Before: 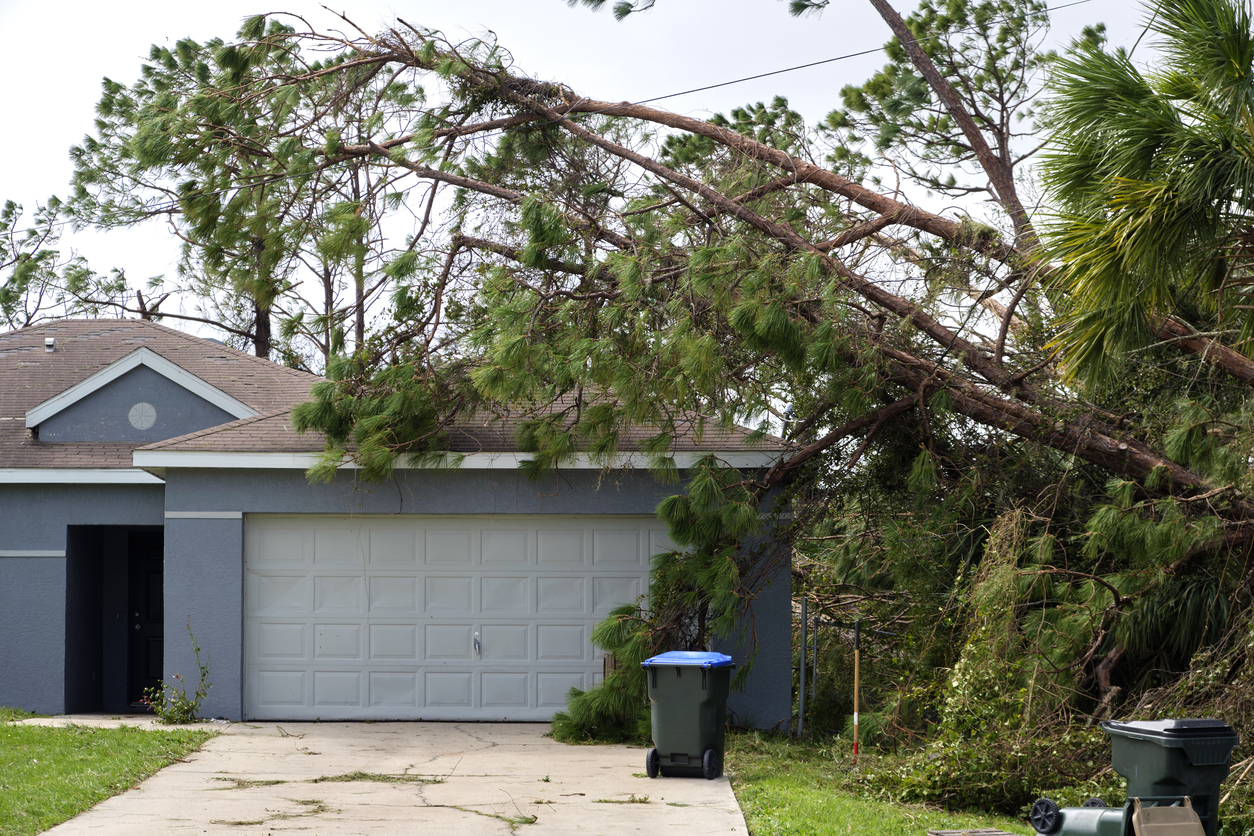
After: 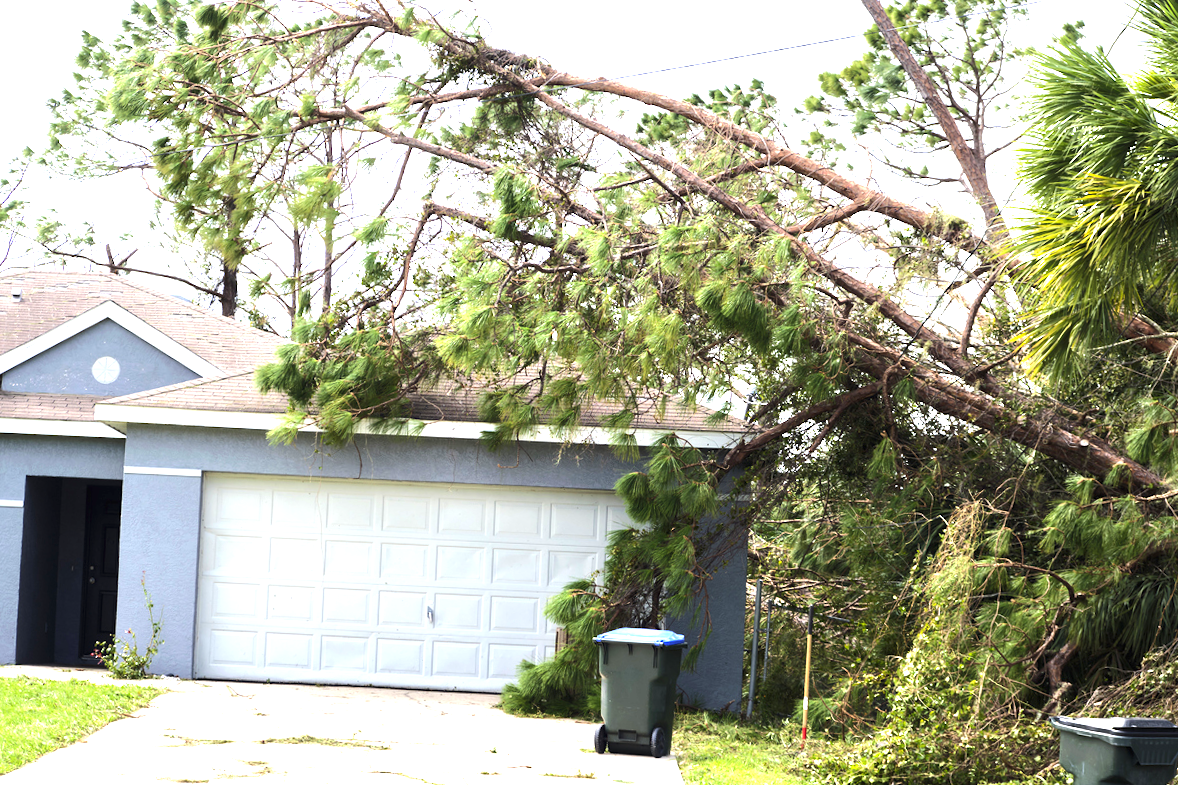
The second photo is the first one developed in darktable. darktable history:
crop and rotate: angle -2.5°
tone equalizer: -8 EV 0 EV, -7 EV -0.002 EV, -6 EV 0.004 EV, -5 EV -0.033 EV, -4 EV -0.105 EV, -3 EV -0.176 EV, -2 EV 0.244 EV, -1 EV 0.703 EV, +0 EV 0.522 EV
exposure: exposure 1.23 EV, compensate exposure bias true, compensate highlight preservation false
